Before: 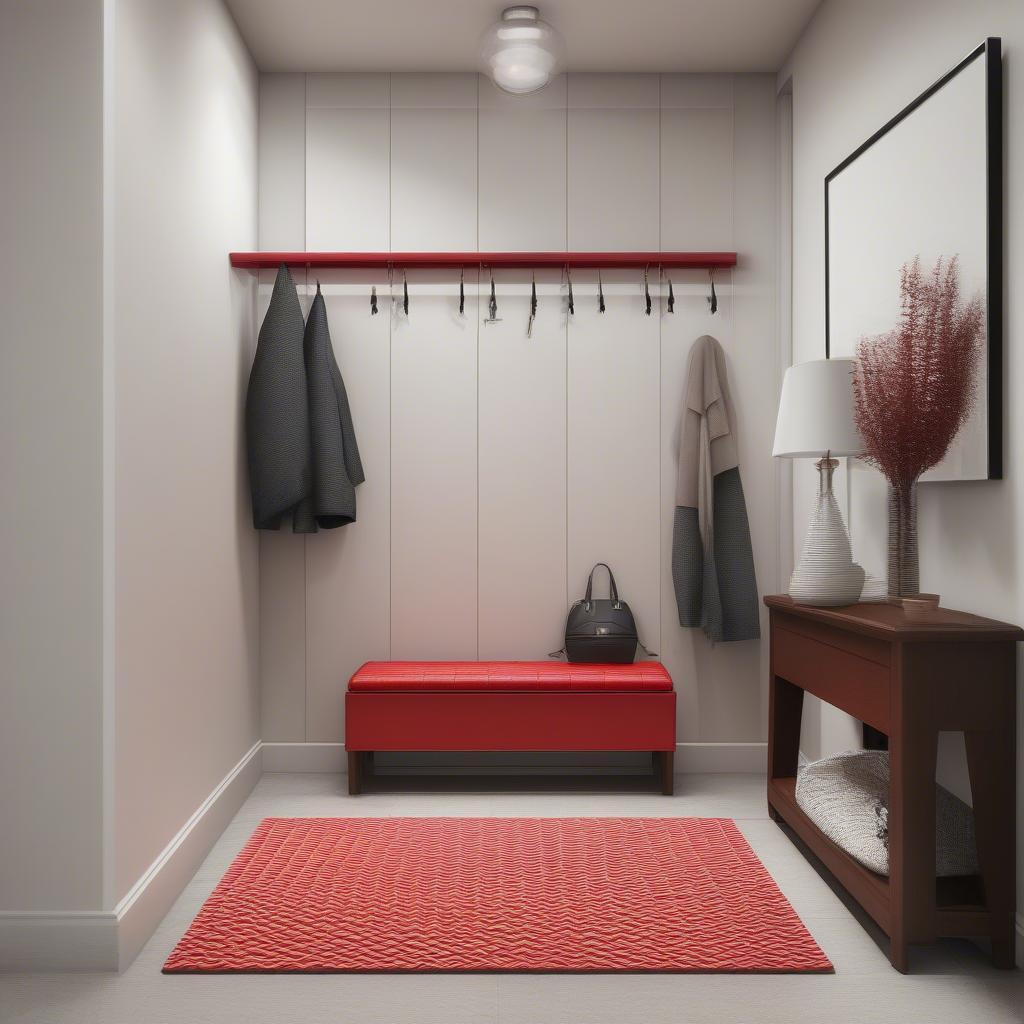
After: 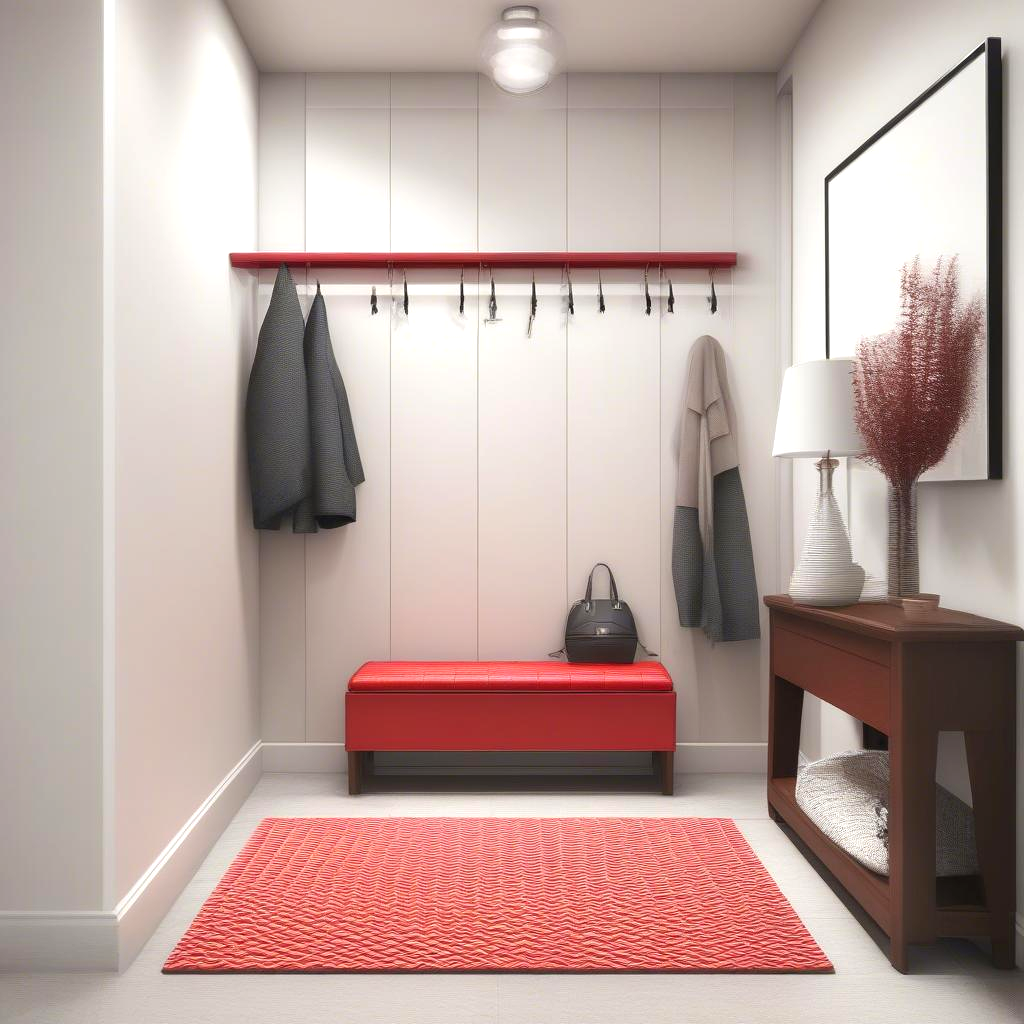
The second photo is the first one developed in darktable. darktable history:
local contrast: mode bilateral grid, contrast 99, coarseness 100, detail 94%, midtone range 0.2
exposure: black level correction 0, exposure 0.699 EV, compensate exposure bias true, compensate highlight preservation false
